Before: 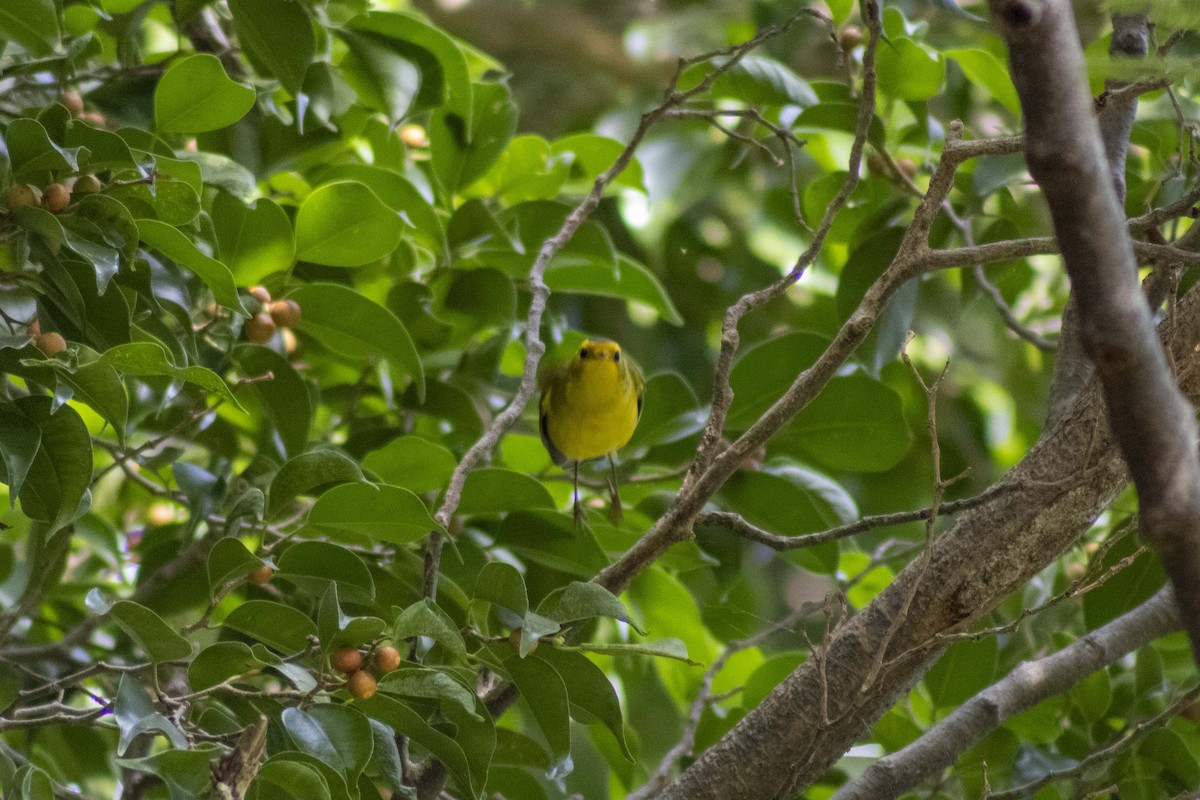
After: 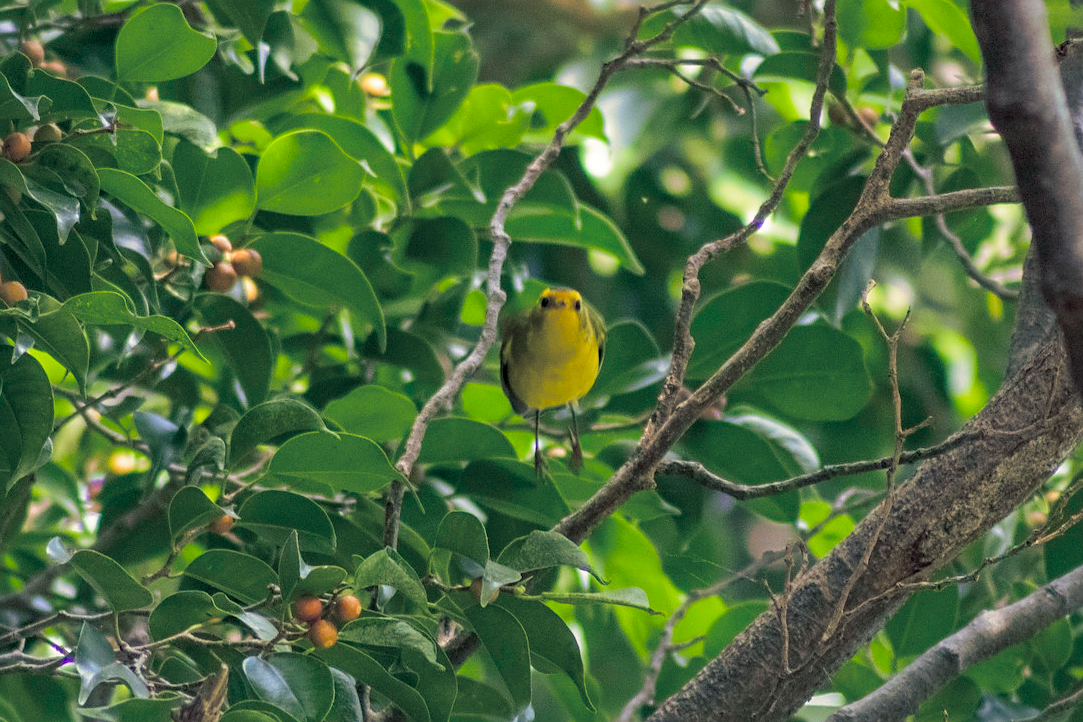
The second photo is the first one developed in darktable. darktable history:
split-toning: shadows › hue 216°, shadows › saturation 1, highlights › hue 57.6°, balance -33.4
crop: left 3.305%, top 6.436%, right 6.389%, bottom 3.258%
local contrast: mode bilateral grid, contrast 15, coarseness 36, detail 105%, midtone range 0.2
tone curve: curves: ch0 [(0, 0) (0.003, 0.003) (0.011, 0.012) (0.025, 0.027) (0.044, 0.048) (0.069, 0.075) (0.1, 0.108) (0.136, 0.147) (0.177, 0.192) (0.224, 0.243) (0.277, 0.3) (0.335, 0.363) (0.399, 0.433) (0.468, 0.508) (0.543, 0.589) (0.623, 0.676) (0.709, 0.769) (0.801, 0.868) (0.898, 0.949) (1, 1)], preserve colors none
sharpen: radius 1.864, amount 0.398, threshold 1.271
shadows and highlights: on, module defaults
